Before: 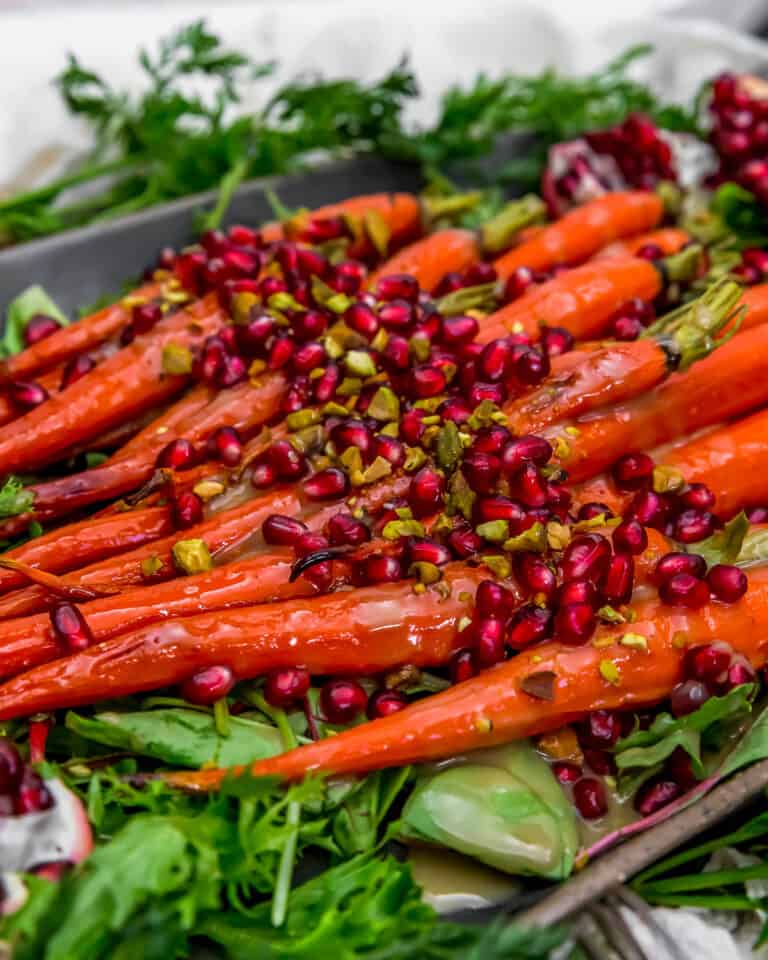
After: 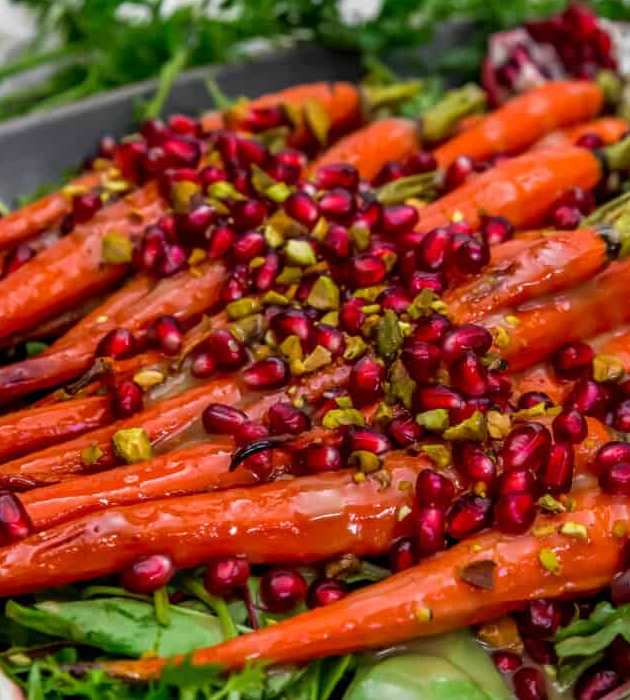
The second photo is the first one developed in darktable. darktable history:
crop: left 7.854%, top 11.651%, right 10.109%, bottom 15.403%
